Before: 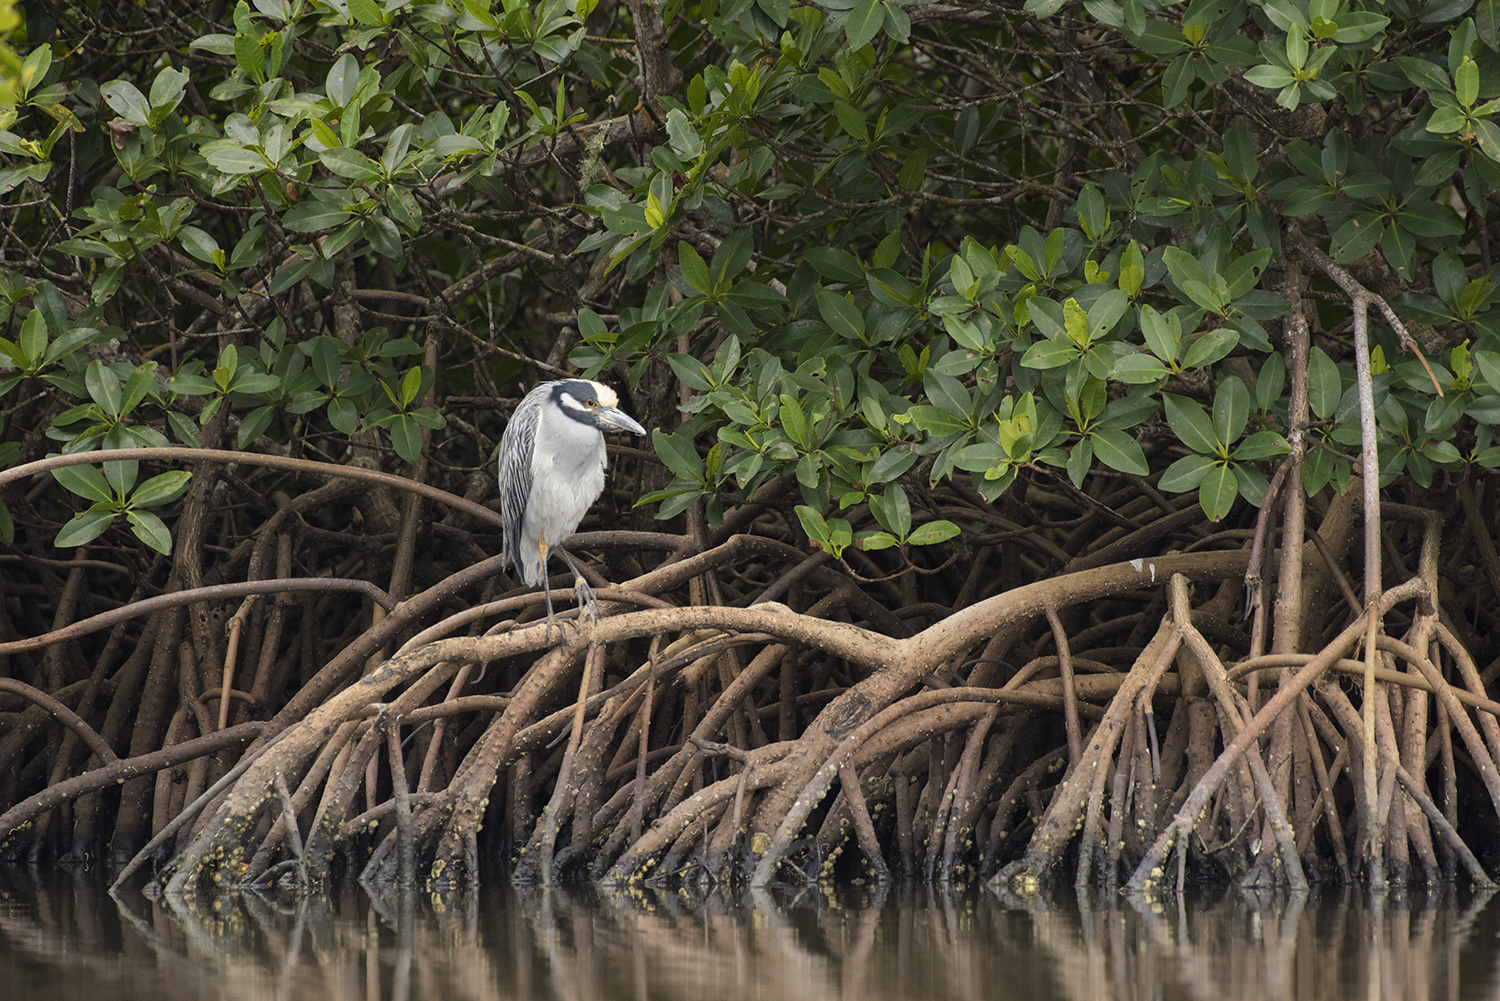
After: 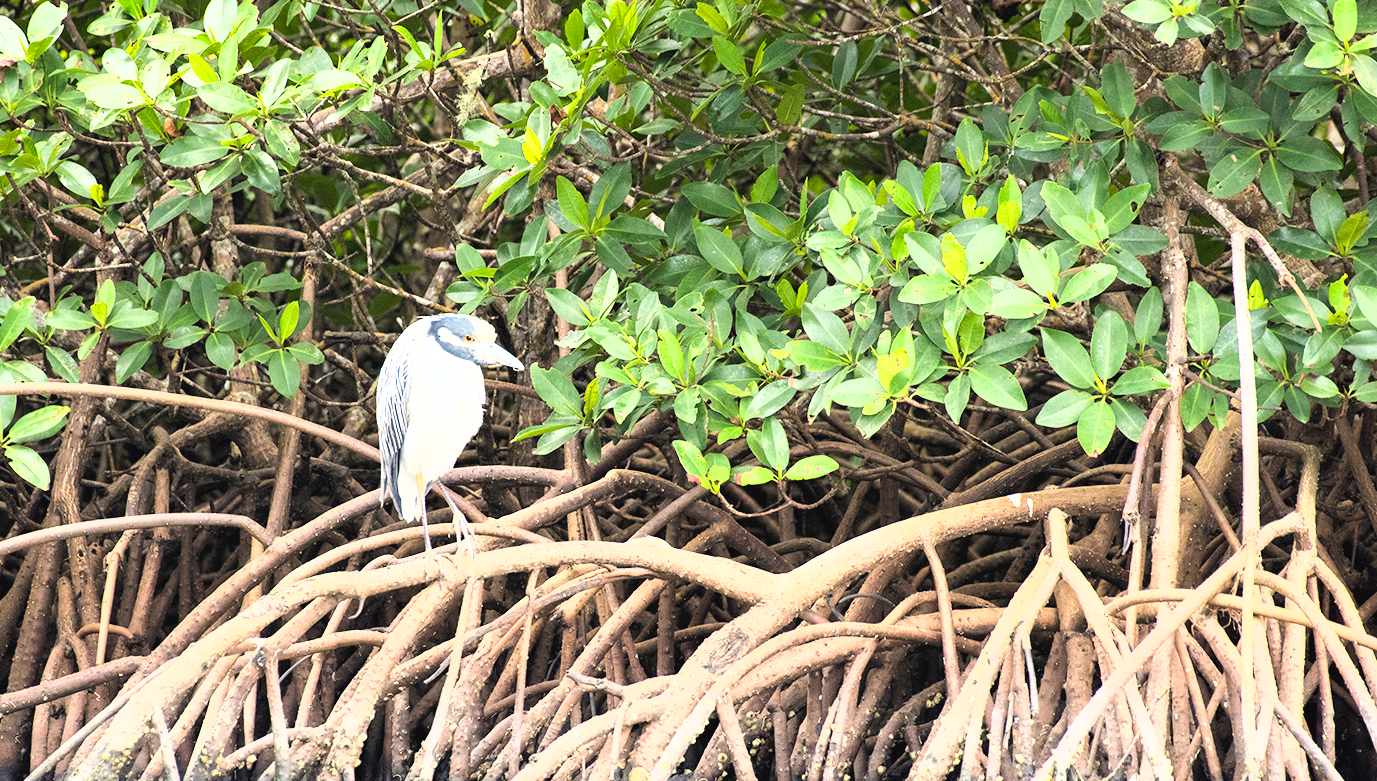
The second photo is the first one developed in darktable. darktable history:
exposure: black level correction 0, exposure 1.761 EV, compensate exposure bias true, compensate highlight preservation false
tone curve: curves: ch0 [(0, 0) (0.003, 0.032) (0.011, 0.036) (0.025, 0.049) (0.044, 0.075) (0.069, 0.112) (0.1, 0.151) (0.136, 0.197) (0.177, 0.241) (0.224, 0.295) (0.277, 0.355) (0.335, 0.429) (0.399, 0.512) (0.468, 0.607) (0.543, 0.702) (0.623, 0.796) (0.709, 0.903) (0.801, 0.987) (0.898, 0.997) (1, 1)], color space Lab, independent channels, preserve colors none
crop: left 8.182%, top 6.559%, bottom 15.339%
filmic rgb: black relative exposure -7.65 EV, white relative exposure 4.56 EV, hardness 3.61
color correction: highlights b* 0.038, saturation 1.28
